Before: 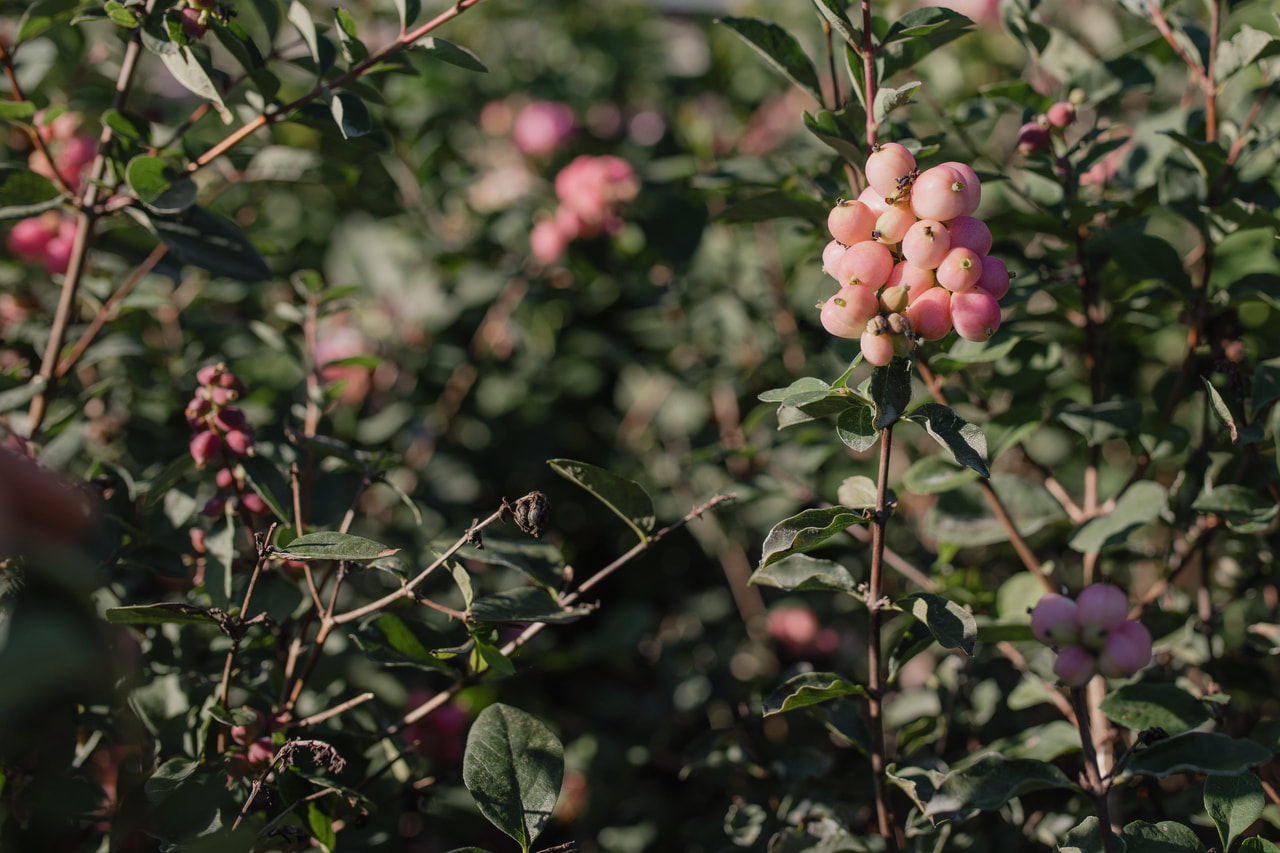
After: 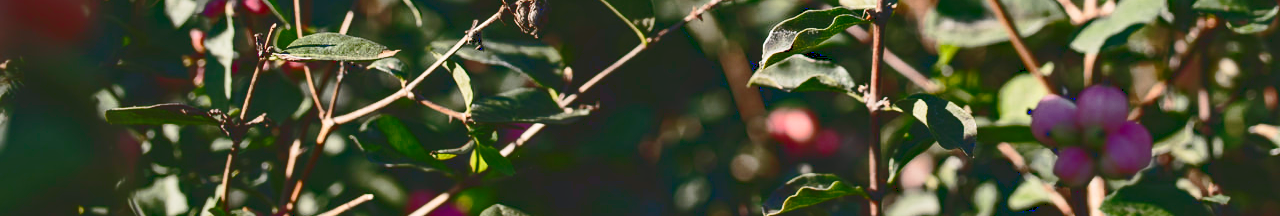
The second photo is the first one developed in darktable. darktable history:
color balance rgb: perceptual saturation grading › global saturation 19.352%, perceptual brilliance grading › highlights 4.208%, perceptual brilliance grading › mid-tones -19.204%, perceptual brilliance grading › shadows -41.449%
crop and rotate: top 58.688%, bottom 15.936%
base curve: curves: ch0 [(0, 0.024) (0.055, 0.065) (0.121, 0.166) (0.236, 0.319) (0.693, 0.726) (1, 1)]
exposure: black level correction 0, exposure 0.703 EV, compensate exposure bias true, compensate highlight preservation false
shadows and highlights: shadows 24.87, highlights -48.11, soften with gaussian
haze removal: compatibility mode true, adaptive false
tone curve: curves: ch0 [(0, 0) (0.088, 0.042) (0.208, 0.176) (0.257, 0.267) (0.406, 0.483) (0.489, 0.556) (0.667, 0.73) (0.793, 0.851) (0.994, 0.974)]; ch1 [(0, 0) (0.161, 0.092) (0.35, 0.33) (0.392, 0.392) (0.457, 0.467) (0.505, 0.497) (0.537, 0.518) (0.553, 0.53) (0.58, 0.567) (0.739, 0.697) (1, 1)]; ch2 [(0, 0) (0.346, 0.362) (0.448, 0.419) (0.502, 0.499) (0.533, 0.517) (0.556, 0.533) (0.629, 0.619) (0.717, 0.678) (1, 1)], preserve colors none
